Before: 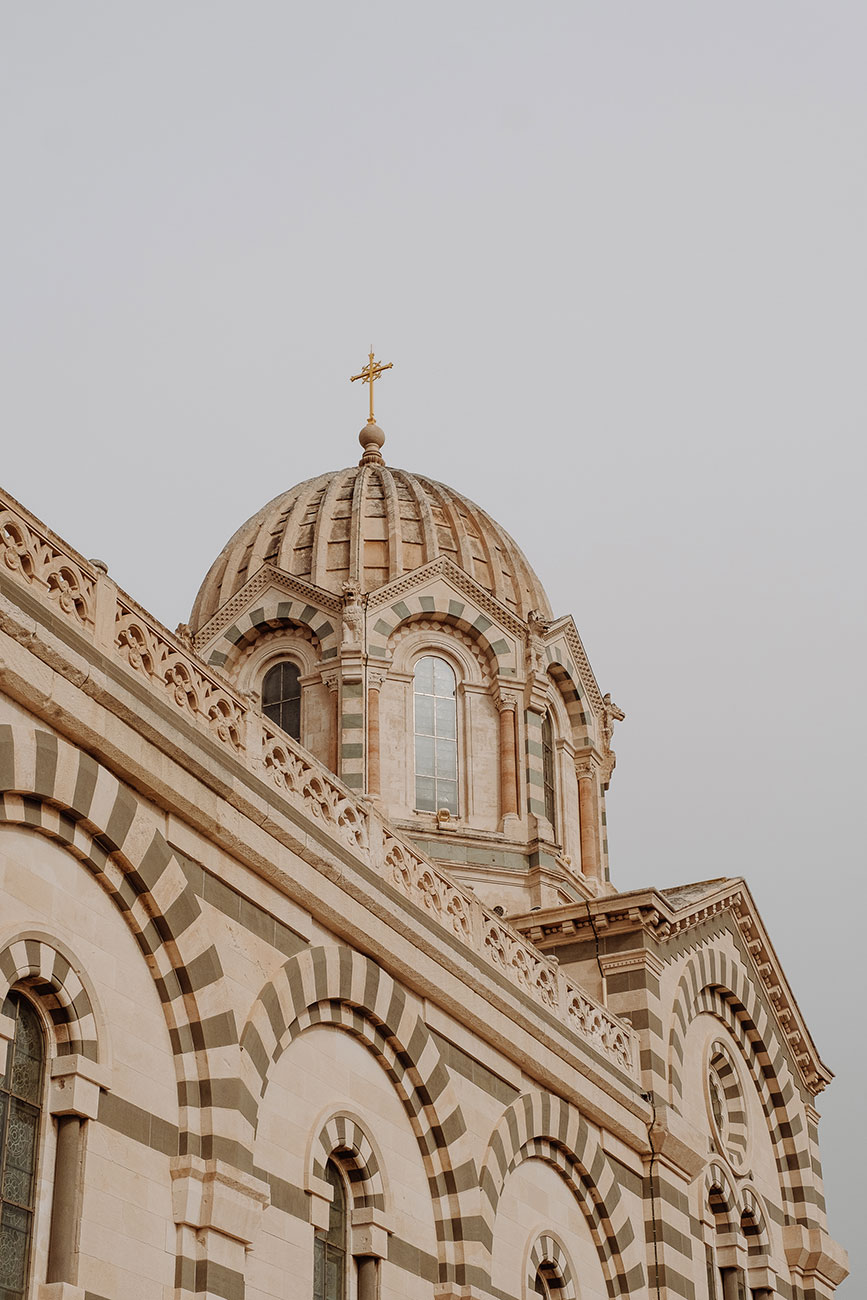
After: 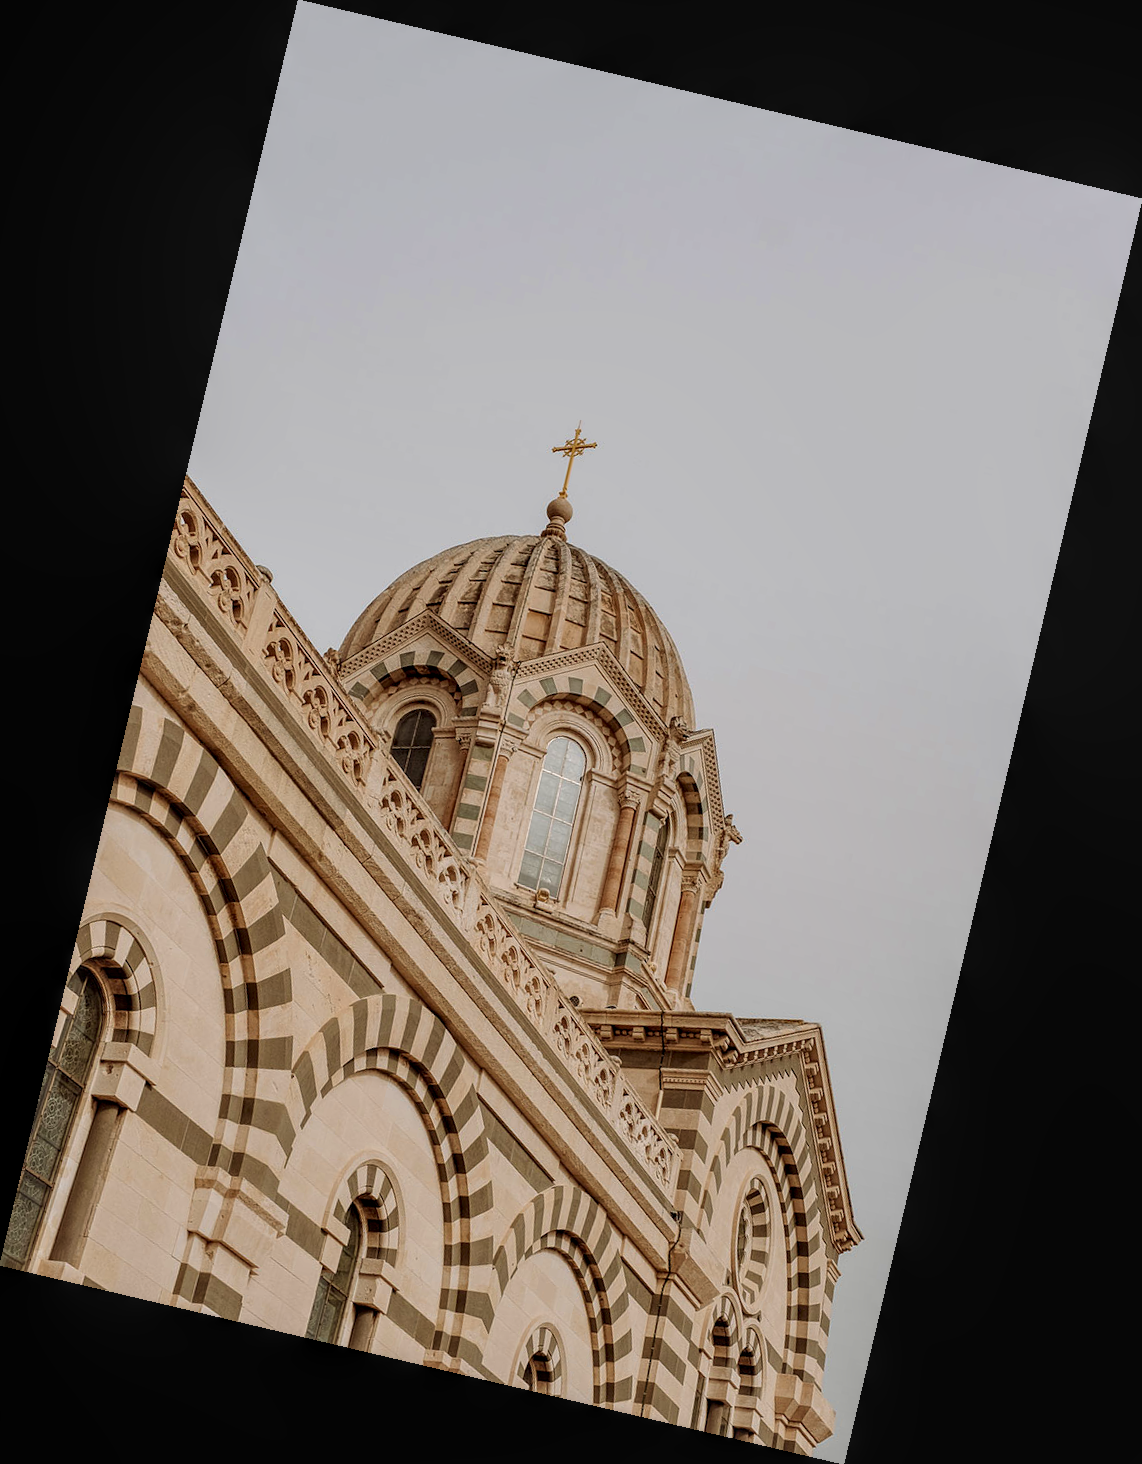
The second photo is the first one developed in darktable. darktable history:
velvia: on, module defaults
rotate and perspective: rotation 13.27°, automatic cropping off
local contrast: detail 130%
